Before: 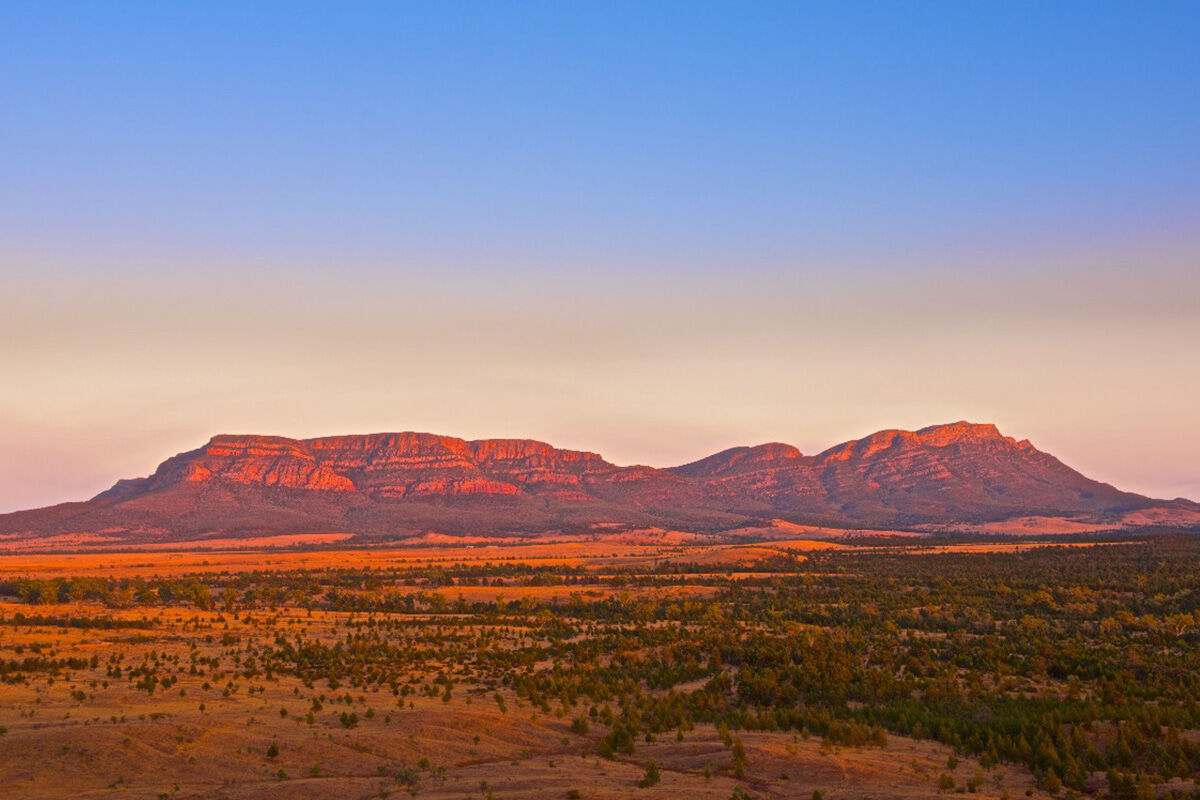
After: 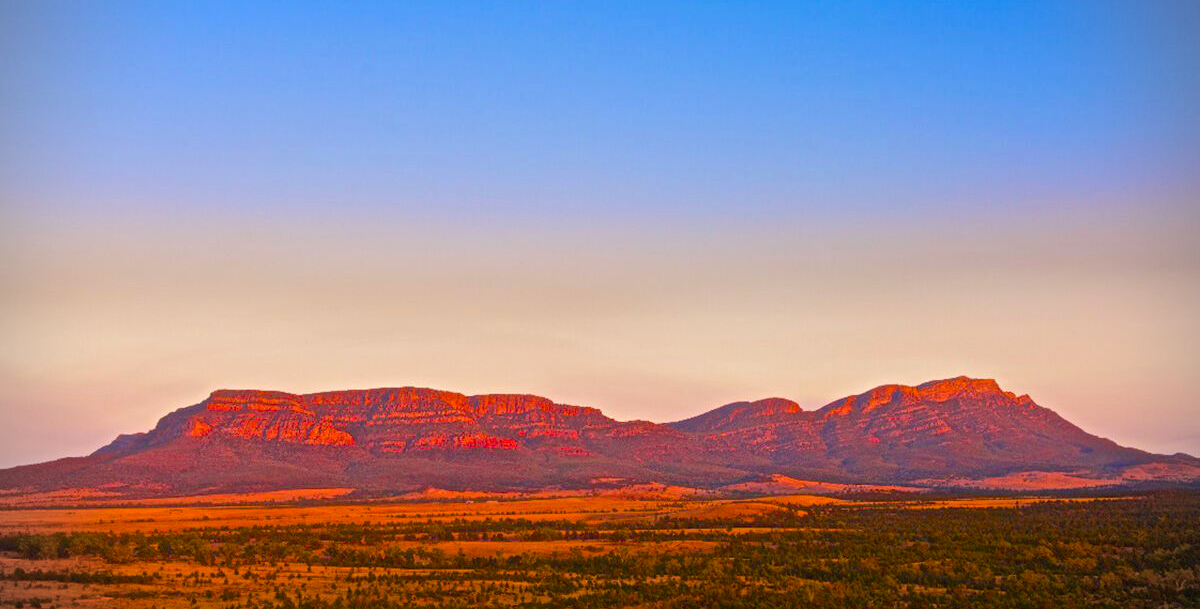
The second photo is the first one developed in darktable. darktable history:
color balance rgb: shadows lift › luminance -9.819%, shadows lift › chroma 0.668%, shadows lift › hue 114.83°, perceptual saturation grading › global saturation 34.971%, perceptual saturation grading › highlights -29.94%, perceptual saturation grading › shadows 36.145%, global vibrance 20%
vignetting: dithering 8-bit output, unbound false
crop: top 5.734%, bottom 18.074%
